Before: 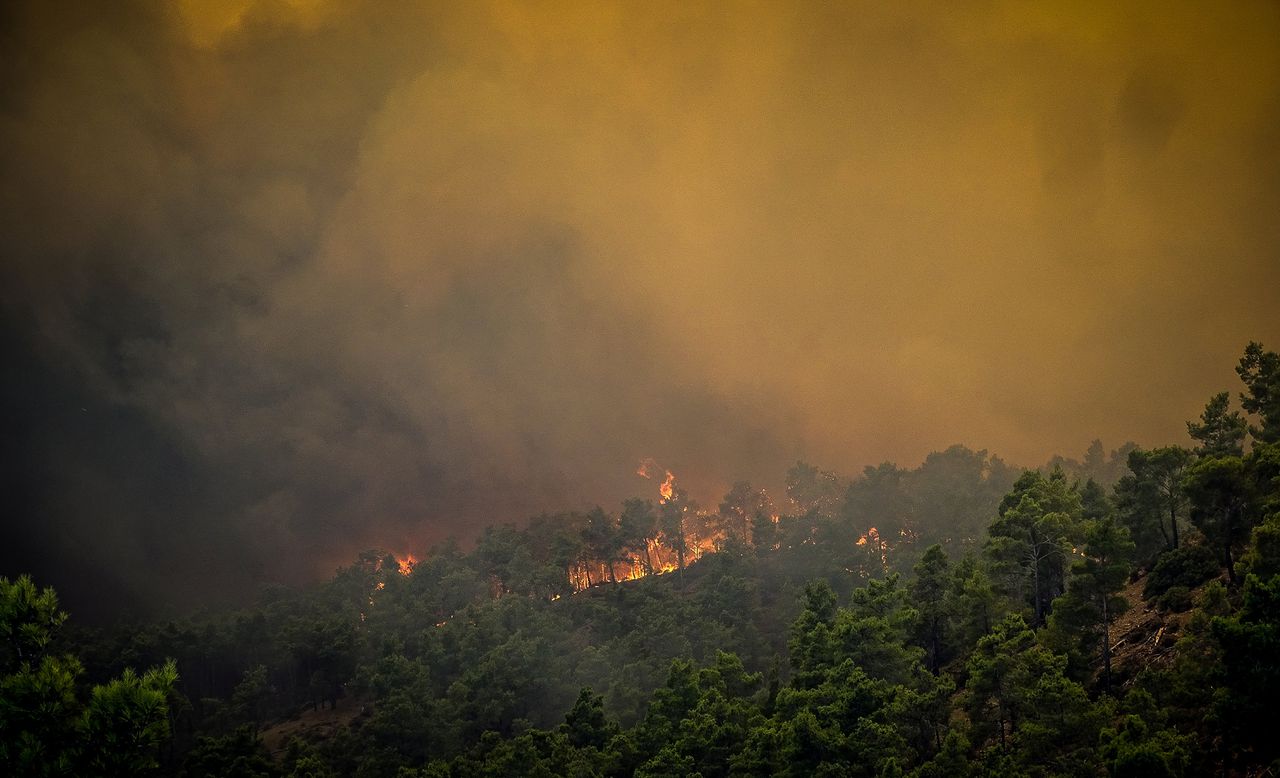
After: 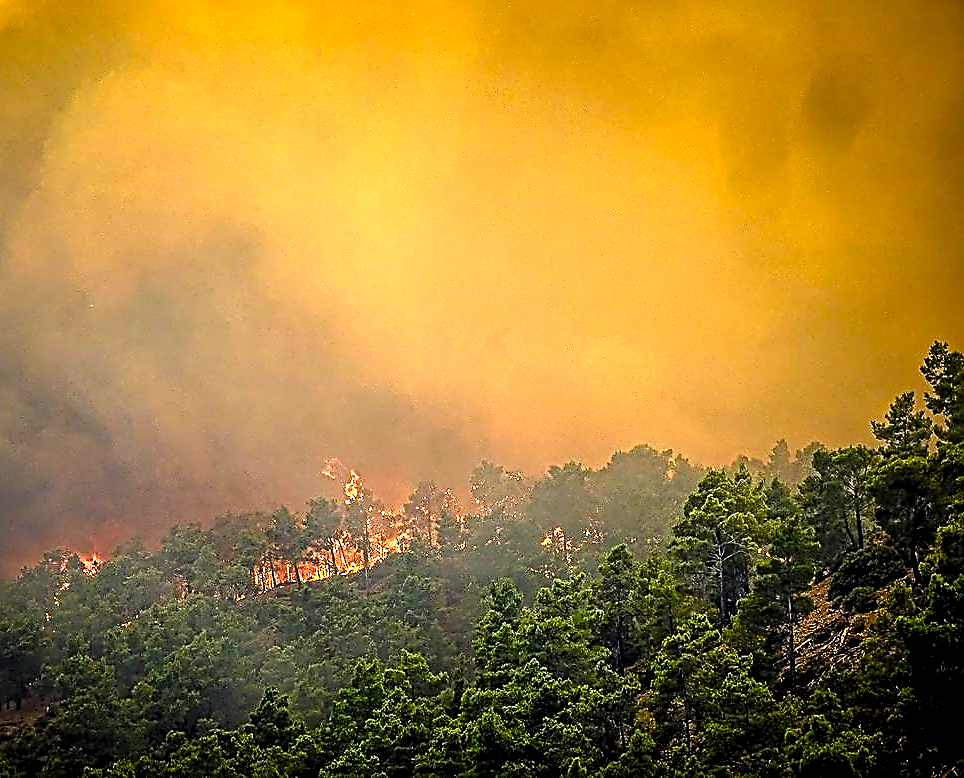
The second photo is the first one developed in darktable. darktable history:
sharpen: on, module defaults
levels: levels [0.062, 0.494, 0.925]
crop and rotate: left 24.64%
contrast equalizer: octaves 7, y [[0.5, 0.5, 0.5, 0.515, 0.749, 0.84], [0.5 ×6], [0.5 ×6], [0, 0, 0, 0.001, 0.067, 0.262], [0 ×6]]
exposure: black level correction 0, exposure 1.276 EV, compensate highlight preservation false
contrast brightness saturation: saturation 0.176
color balance rgb: perceptual saturation grading › global saturation 20%, perceptual saturation grading › highlights -25.493%, perceptual saturation grading › shadows 50.114%, global vibrance 9.206%
